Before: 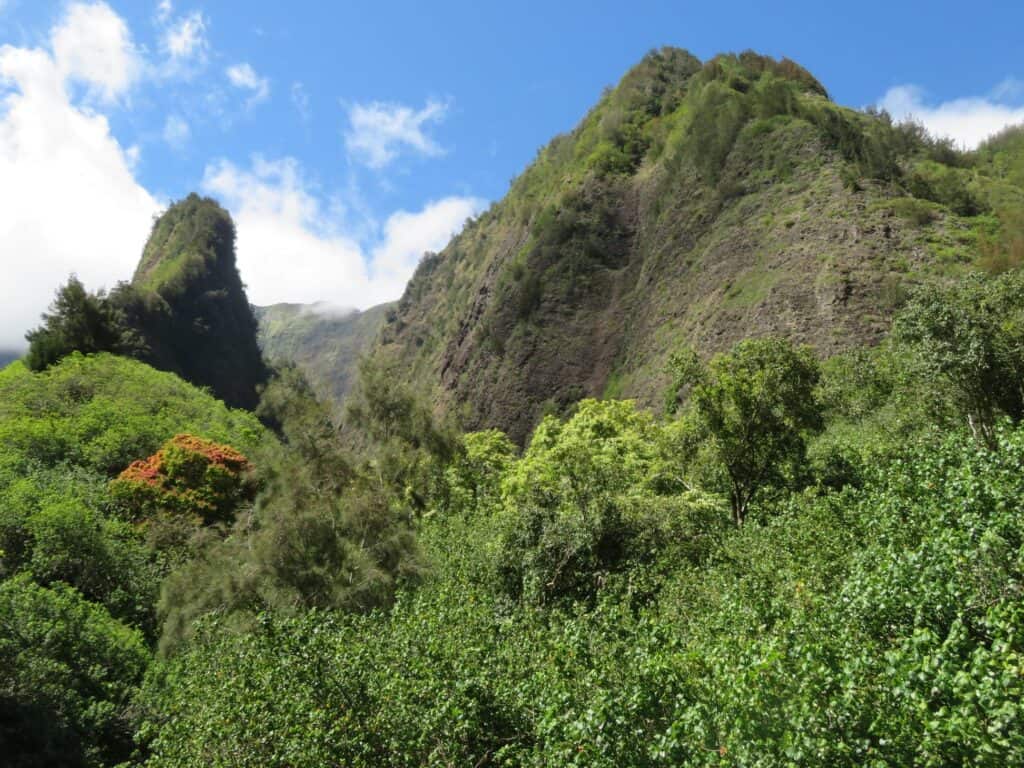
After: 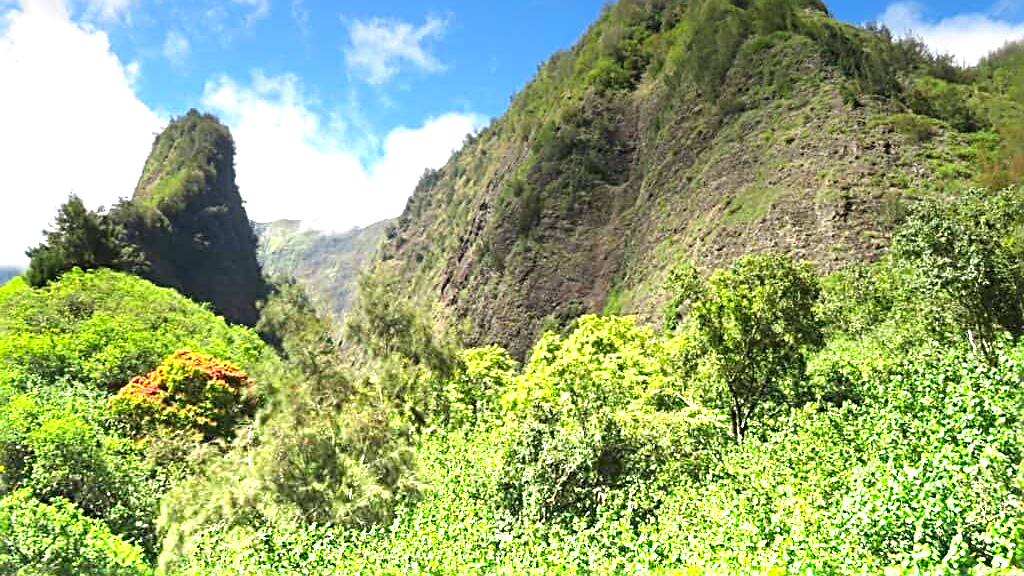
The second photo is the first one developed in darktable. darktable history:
crop: top 11.038%, bottom 13.962%
graduated density: density -3.9 EV
sharpen: radius 2.817, amount 0.715
color contrast: green-magenta contrast 1.2, blue-yellow contrast 1.2
